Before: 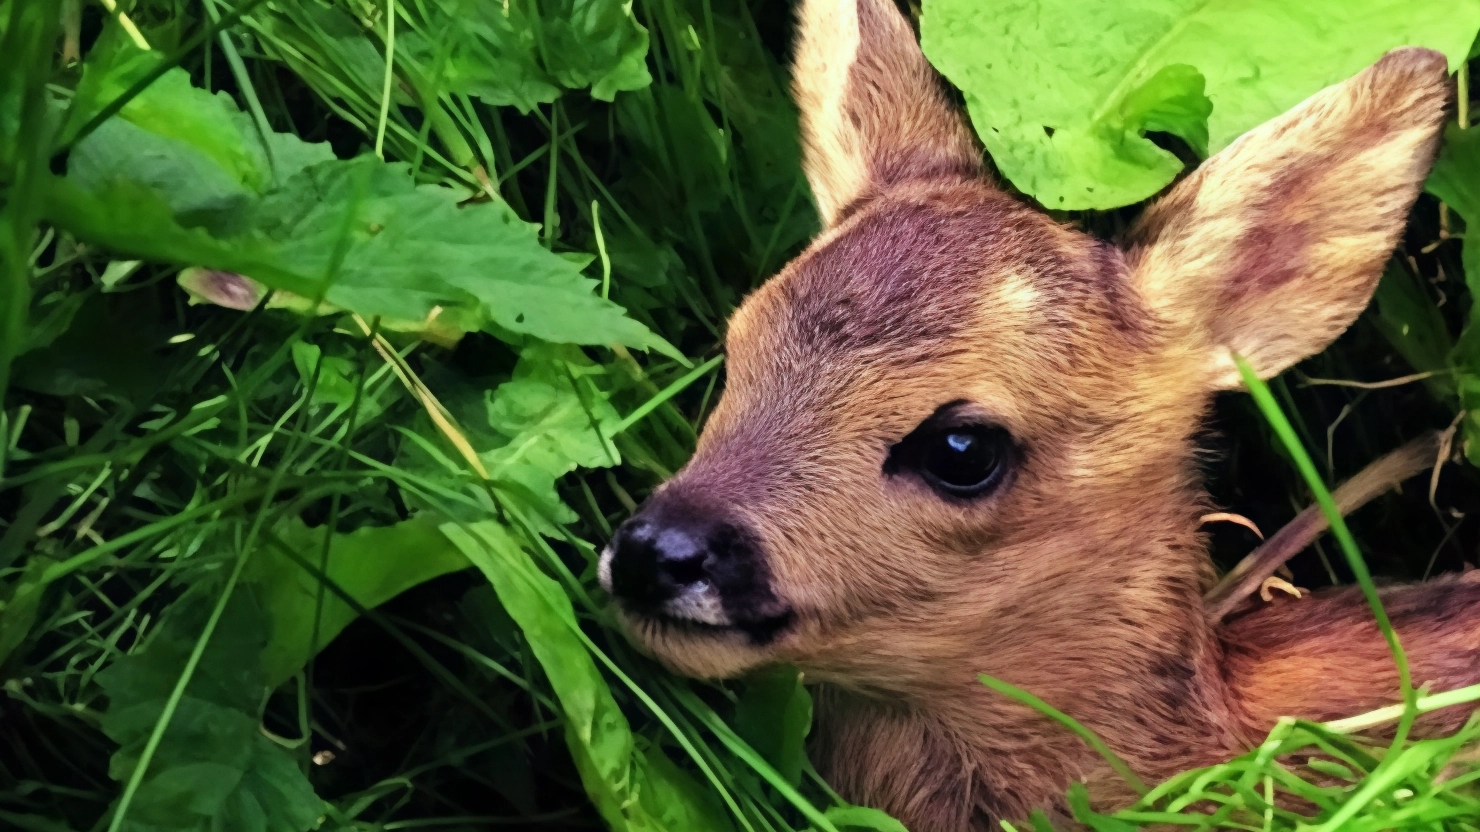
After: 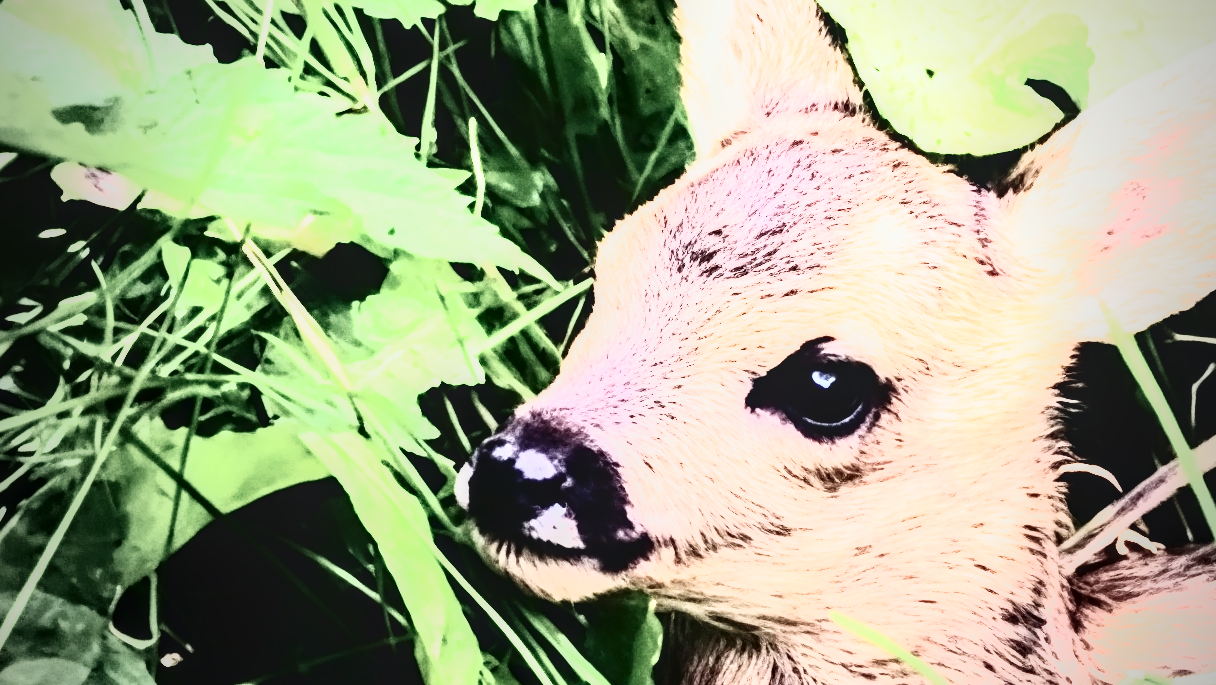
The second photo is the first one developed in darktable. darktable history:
vignetting: fall-off start 67.14%, width/height ratio 1.007, unbound false
exposure: black level correction 0, exposure 1 EV, compensate highlight preservation false
crop and rotate: angle -3.1°, left 5.239%, top 5.209%, right 4.793%, bottom 4.546%
haze removal: adaptive false
local contrast: on, module defaults
contrast brightness saturation: contrast -0.045, saturation -0.409
base curve: curves: ch0 [(0, 0) (0.028, 0.03) (0.121, 0.232) (0.46, 0.748) (0.859, 0.968) (1, 1)], preserve colors none
tone curve: curves: ch0 [(0, 0) (0.003, 0) (0.011, 0.001) (0.025, 0.003) (0.044, 0.003) (0.069, 0.006) (0.1, 0.009) (0.136, 0.014) (0.177, 0.029) (0.224, 0.061) (0.277, 0.127) (0.335, 0.218) (0.399, 0.38) (0.468, 0.588) (0.543, 0.809) (0.623, 0.947) (0.709, 0.987) (0.801, 0.99) (0.898, 0.99) (1, 1)], color space Lab, independent channels, preserve colors none
